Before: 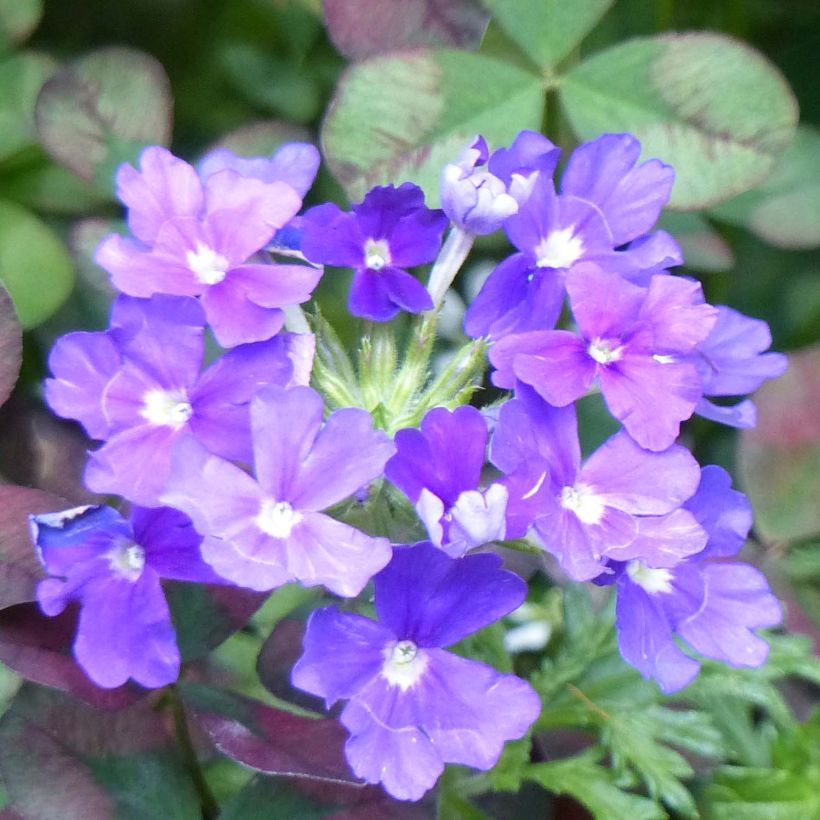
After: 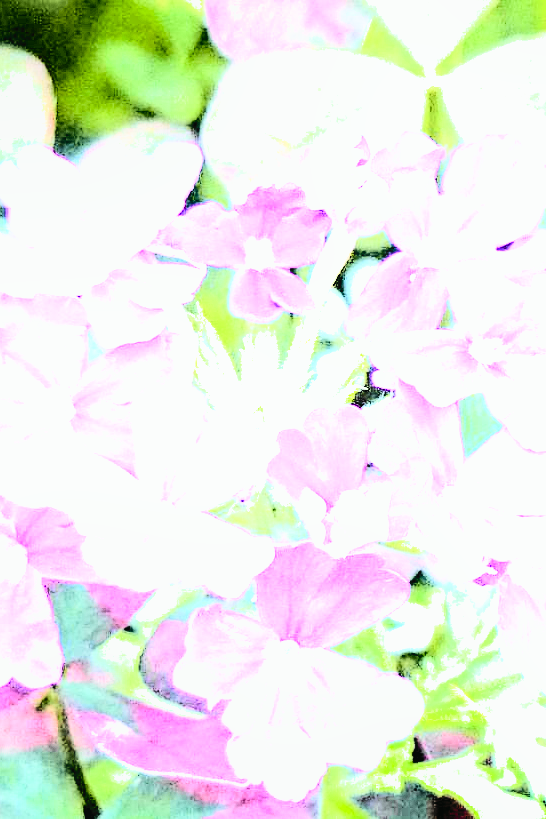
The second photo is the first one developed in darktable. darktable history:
crop and rotate: left 14.401%, right 18.972%
tone curve: curves: ch0 [(0, 0.012) (0.144, 0.137) (0.326, 0.386) (0.489, 0.573) (0.656, 0.763) (0.849, 0.902) (1, 0.974)]; ch1 [(0, 0) (0.366, 0.367) (0.475, 0.453) (0.494, 0.493) (0.504, 0.497) (0.544, 0.579) (0.562, 0.619) (0.622, 0.694) (1, 1)]; ch2 [(0, 0) (0.333, 0.346) (0.375, 0.375) (0.424, 0.43) (0.476, 0.492) (0.502, 0.503) (0.533, 0.541) (0.572, 0.615) (0.605, 0.656) (0.641, 0.709) (1, 1)], color space Lab, independent channels, preserve colors none
contrast equalizer: octaves 7, y [[0.5, 0.542, 0.583, 0.625, 0.667, 0.708], [0.5 ×6], [0.5 ×6], [0 ×6], [0 ×6]]
color balance rgb: perceptual saturation grading › global saturation 0.436%, perceptual saturation grading › mid-tones 11.608%, perceptual brilliance grading › mid-tones 9.466%, perceptual brilliance grading › shadows 14.169%, global vibrance 25.111%, contrast 19.408%
exposure: black level correction 0, exposure 1.762 EV, compensate exposure bias true, compensate highlight preservation false
contrast brightness saturation: contrast 0.197, brightness 0.168, saturation 0.217
filmic rgb: black relative exposure -3.7 EV, white relative exposure 2.78 EV, dynamic range scaling -4.78%, hardness 3.04
shadows and highlights: shadows -22.87, highlights 45.32, soften with gaussian
